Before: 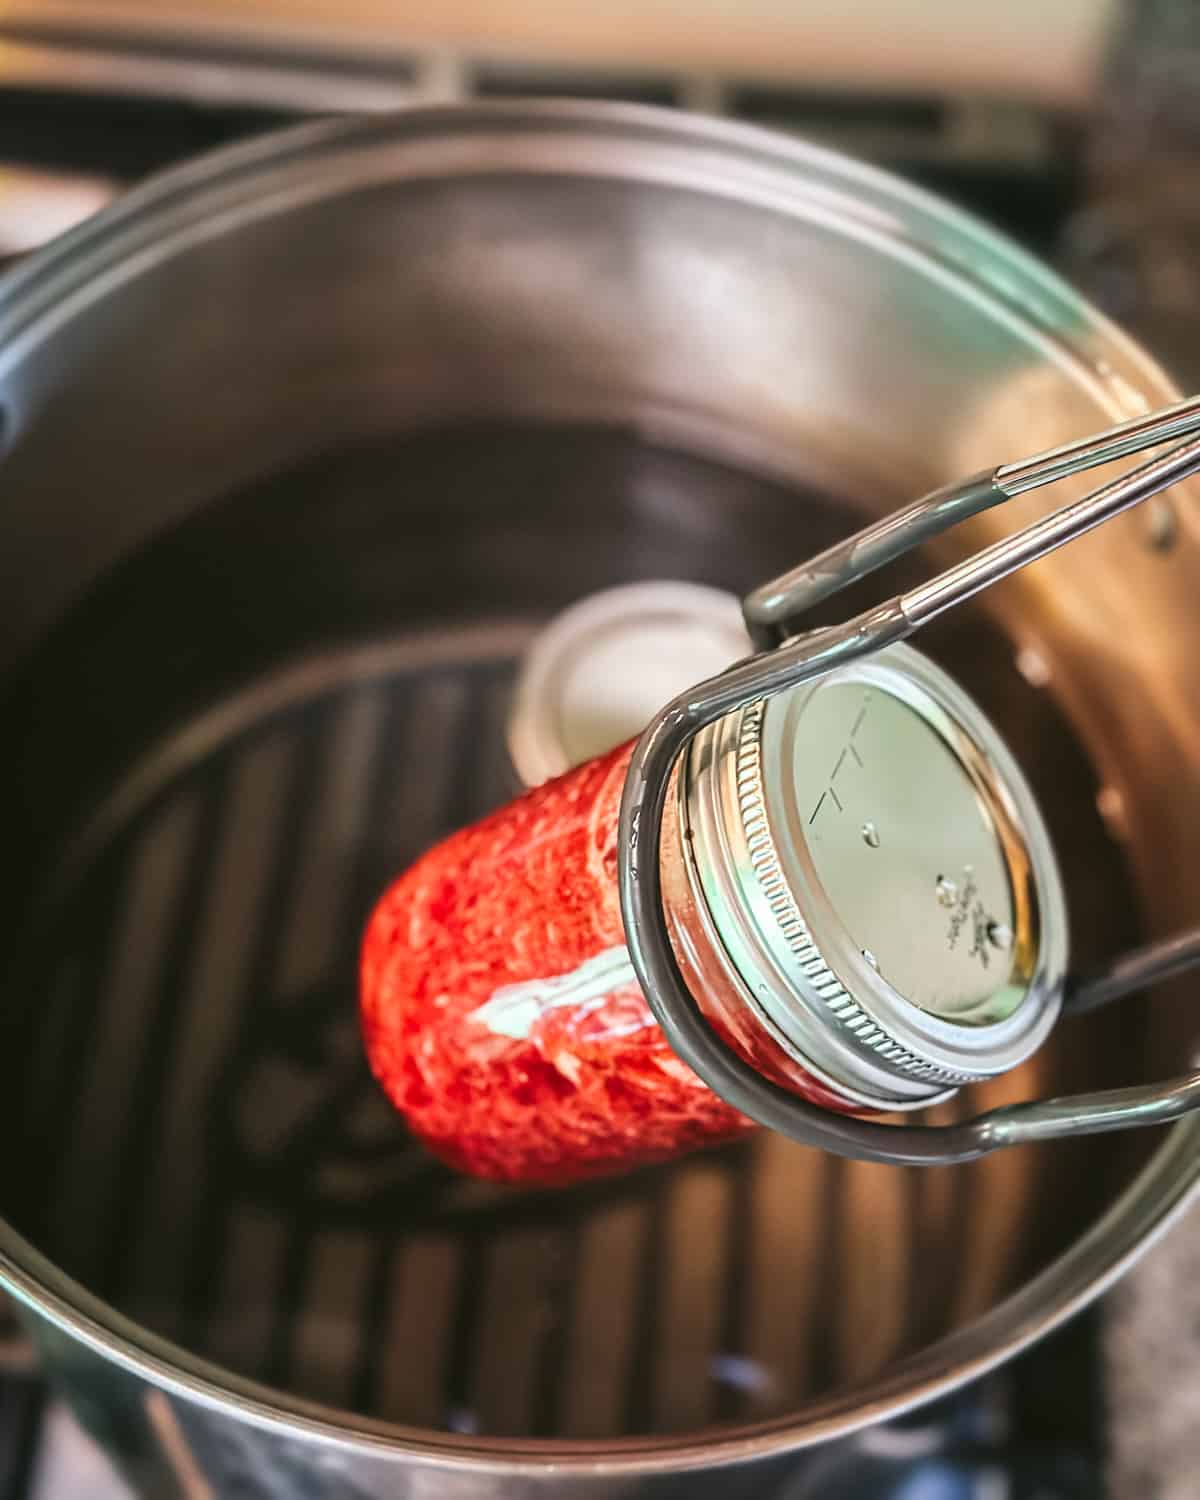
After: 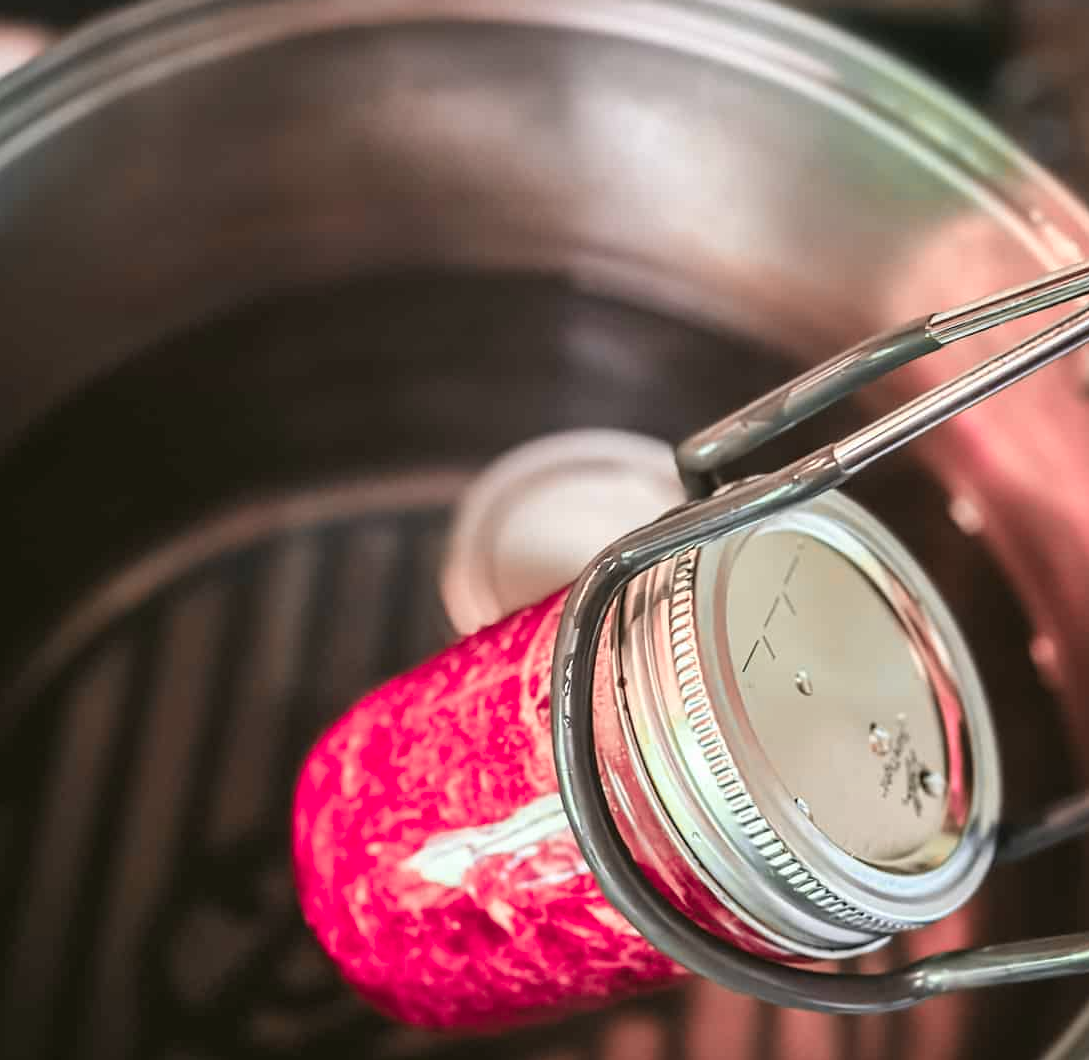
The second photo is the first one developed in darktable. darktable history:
crop: left 5.638%, top 10.193%, right 3.566%, bottom 19.123%
color zones: curves: ch2 [(0, 0.488) (0.143, 0.417) (0.286, 0.212) (0.429, 0.179) (0.571, 0.154) (0.714, 0.415) (0.857, 0.495) (1, 0.488)], mix 38.42%
